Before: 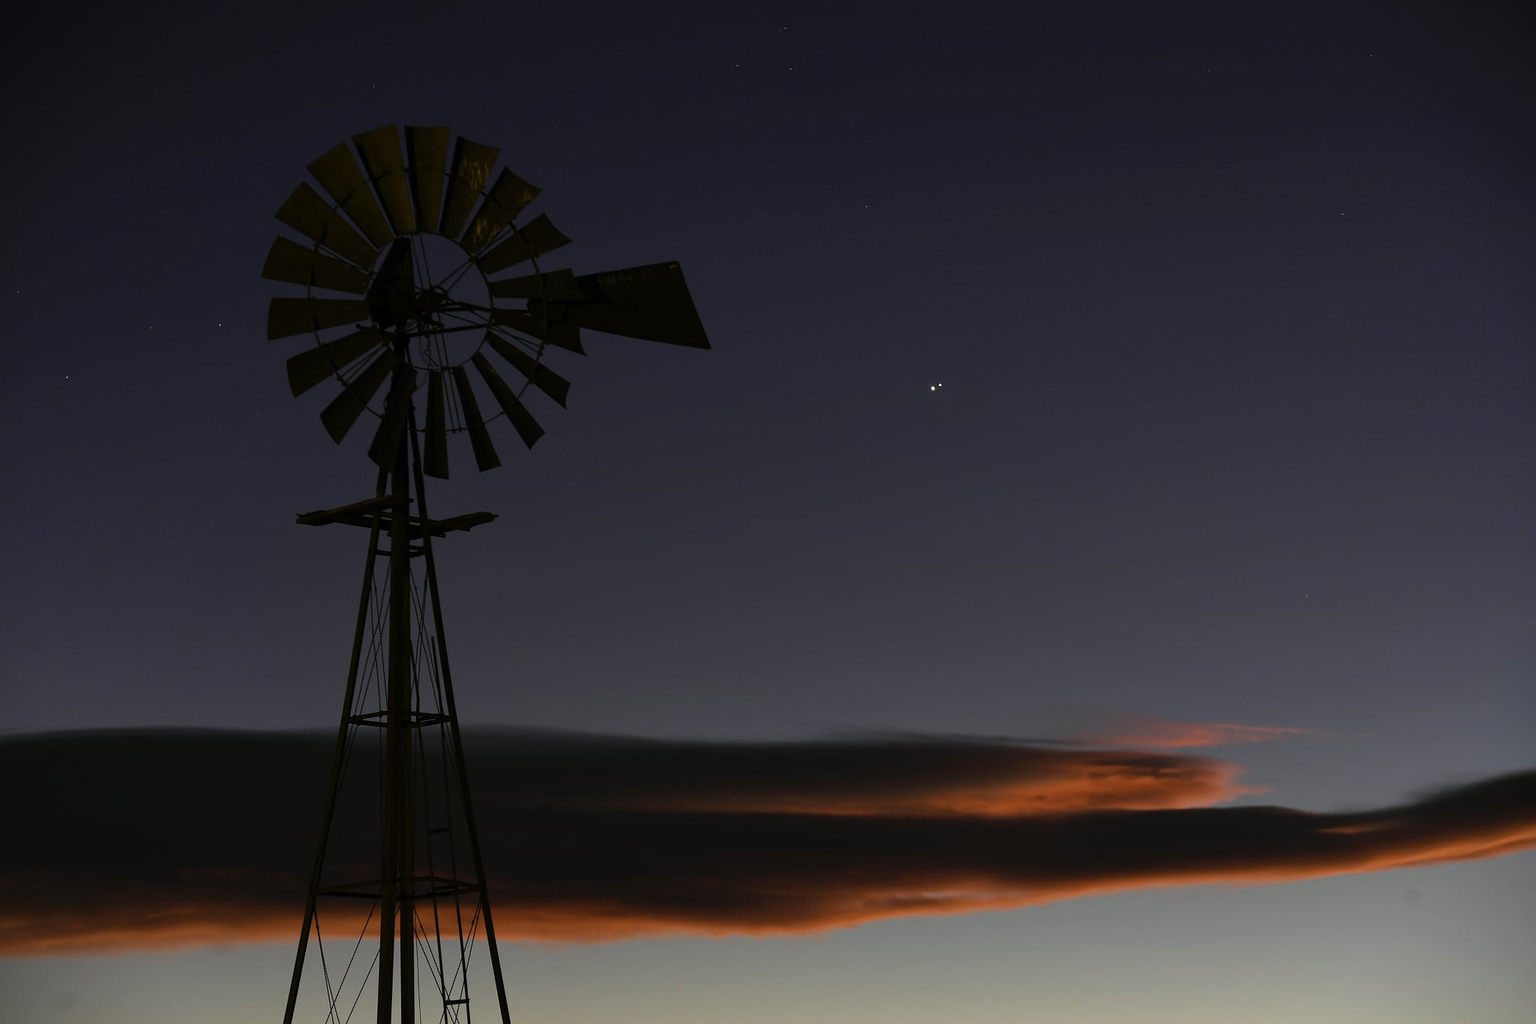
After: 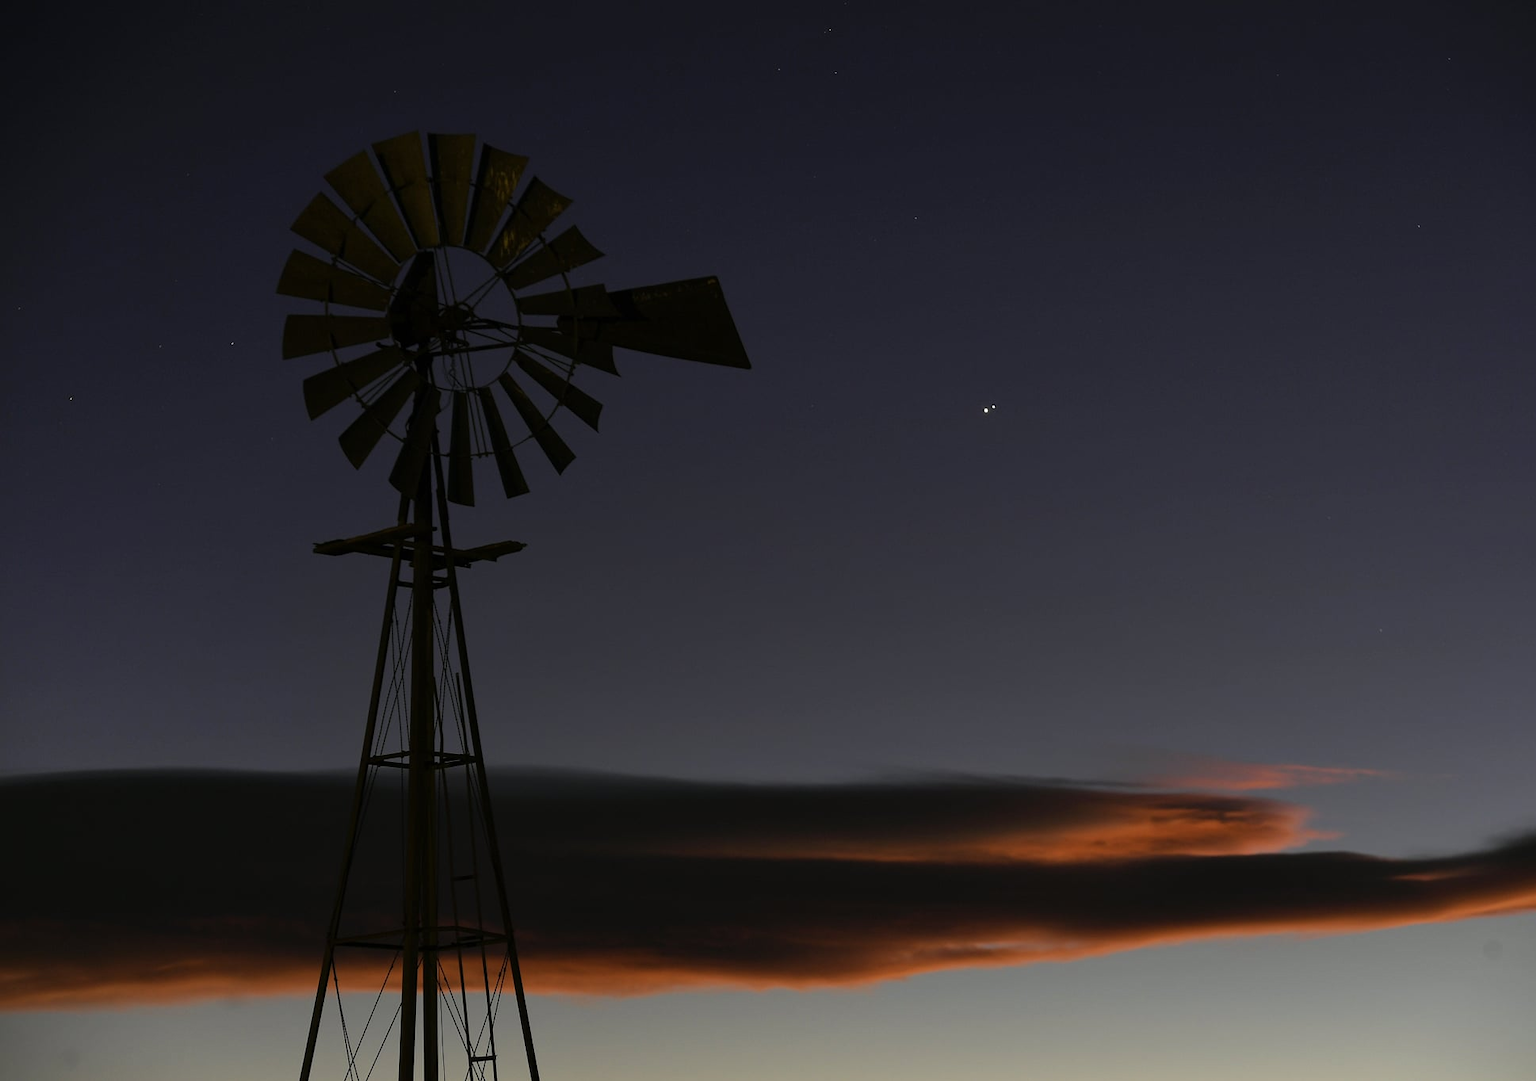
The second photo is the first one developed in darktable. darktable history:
crop and rotate: left 0%, right 5.362%
tone equalizer: -8 EV 0.054 EV
